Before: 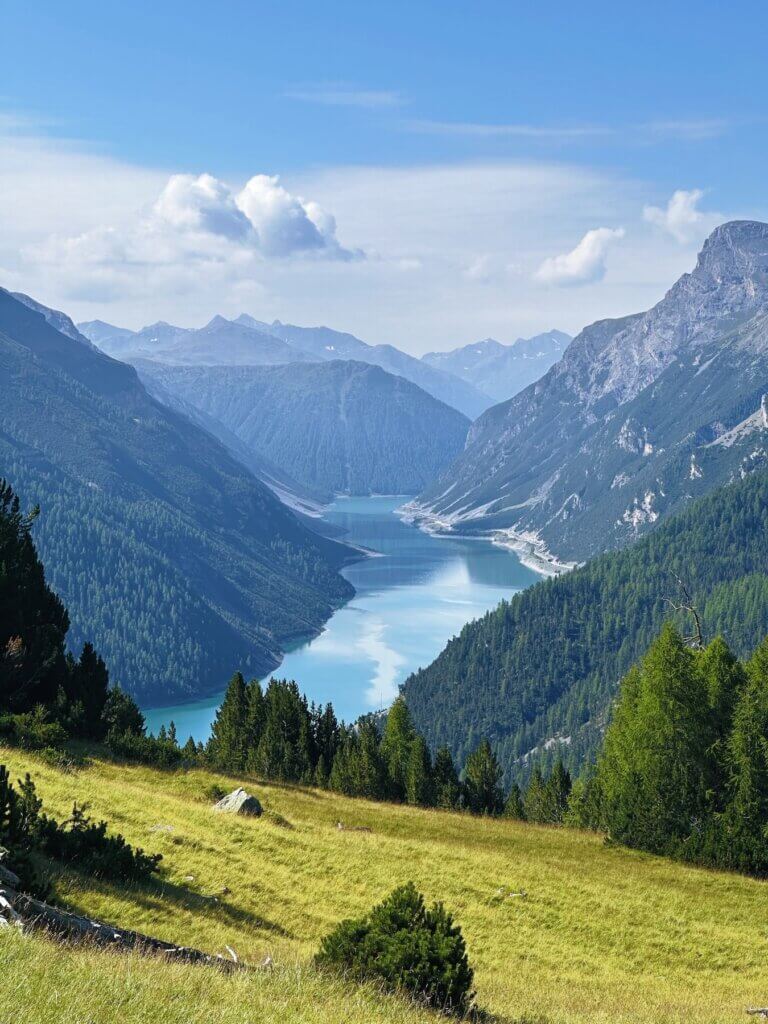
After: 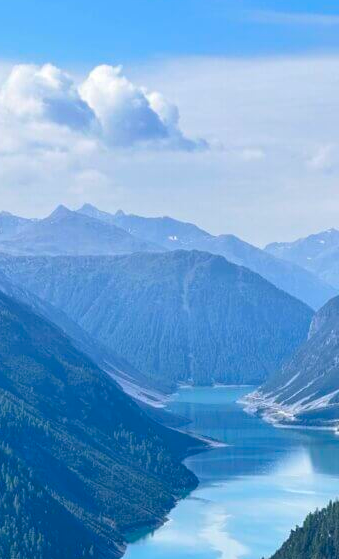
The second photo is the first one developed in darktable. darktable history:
crop: left 20.54%, top 10.818%, right 35.309%, bottom 34.56%
contrast brightness saturation: brightness -0.018, saturation 0.357
